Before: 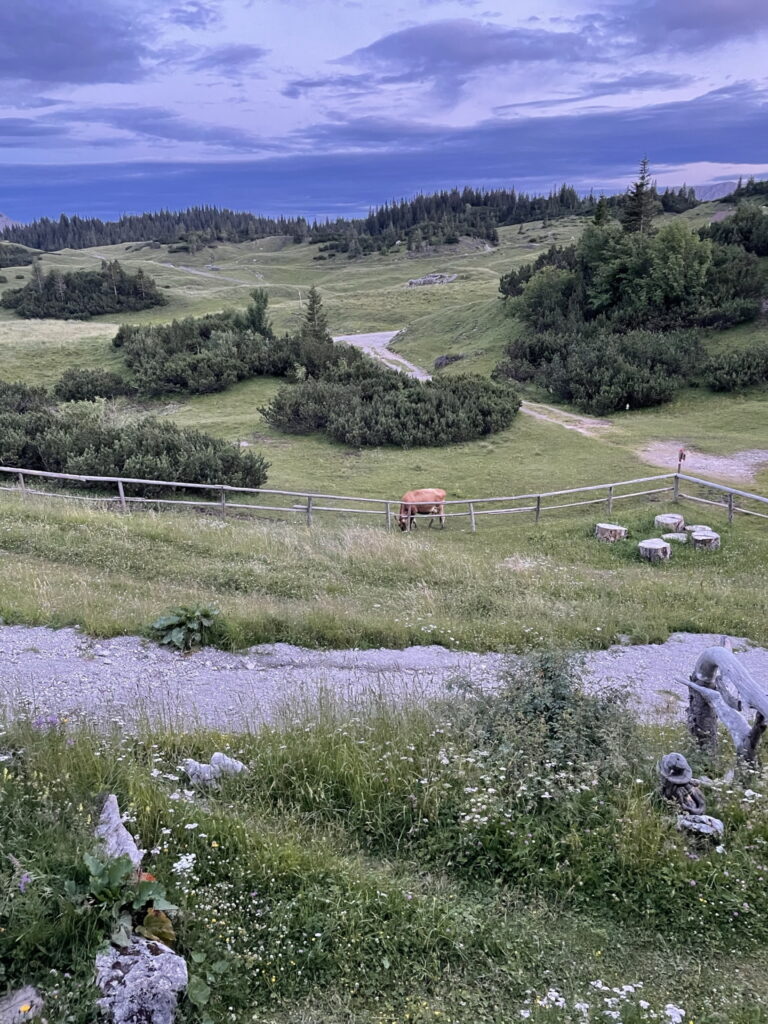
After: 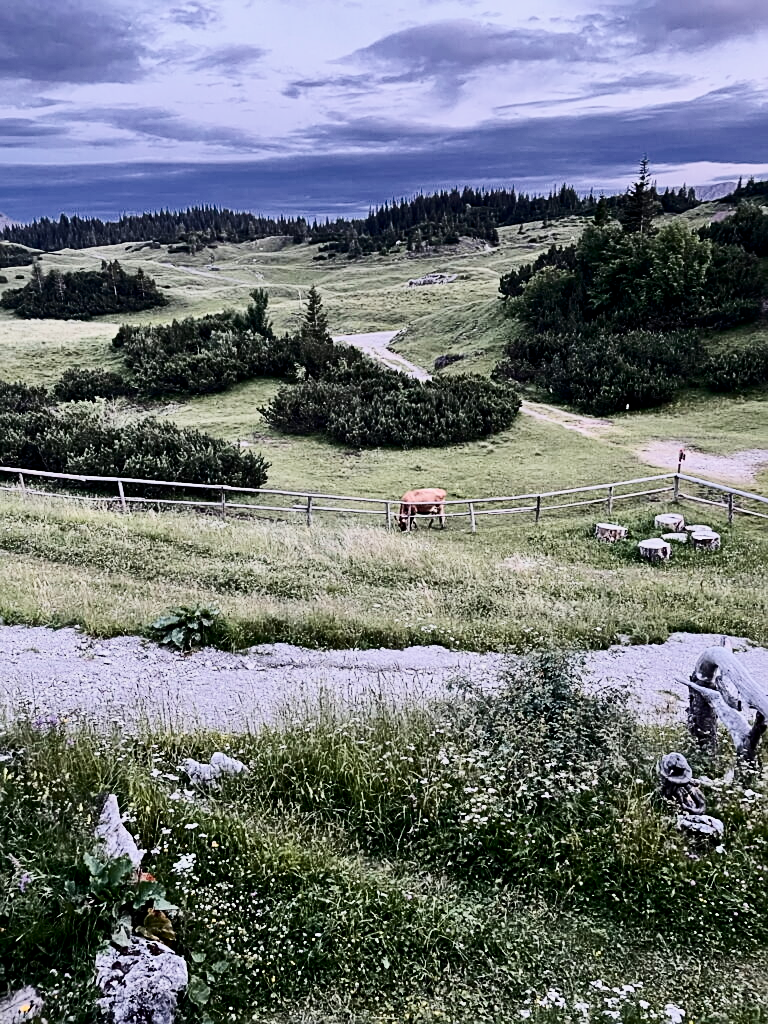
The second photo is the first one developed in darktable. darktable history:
exposure: compensate highlight preservation false
filmic rgb: black relative exposure -6.98 EV, white relative exposure 5.63 EV, hardness 2.86
contrast brightness saturation: contrast 0.5, saturation -0.1
sharpen: on, module defaults
